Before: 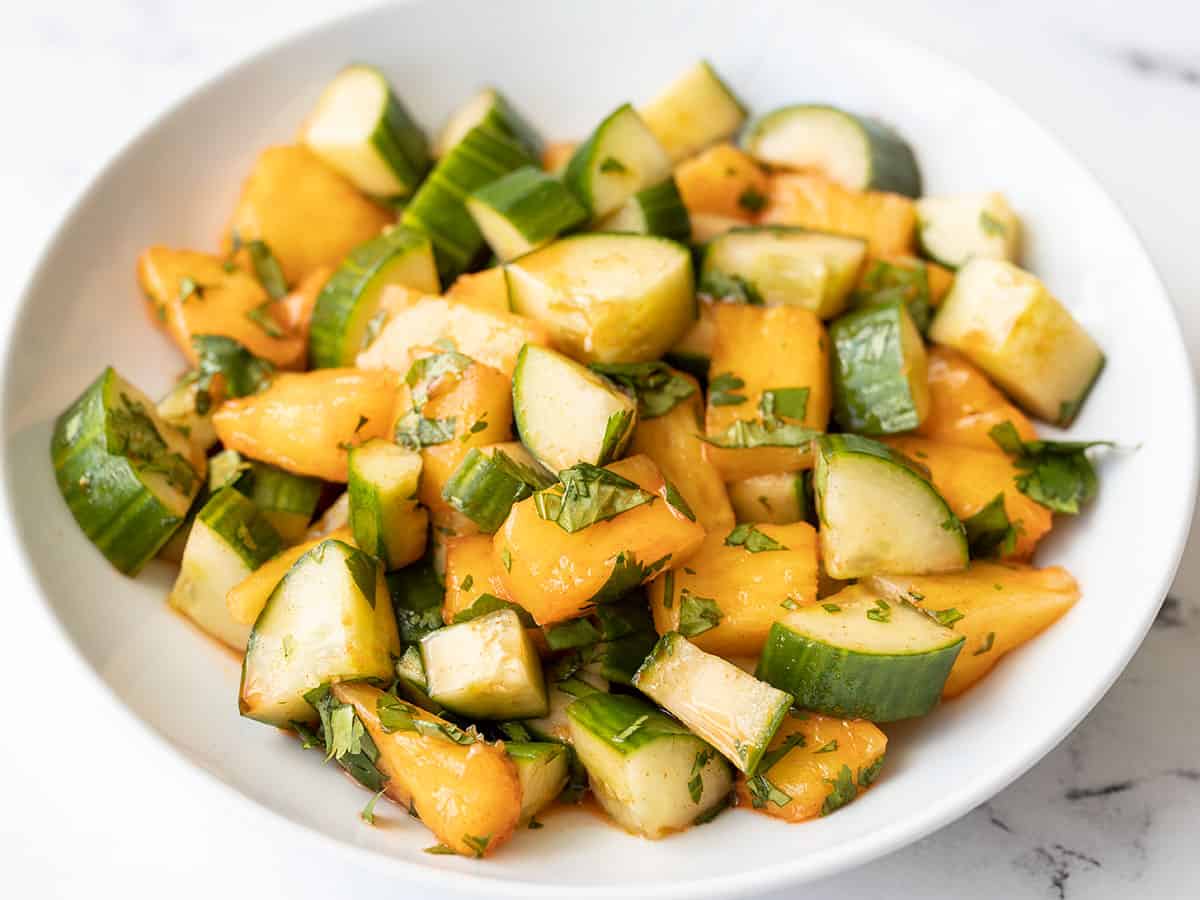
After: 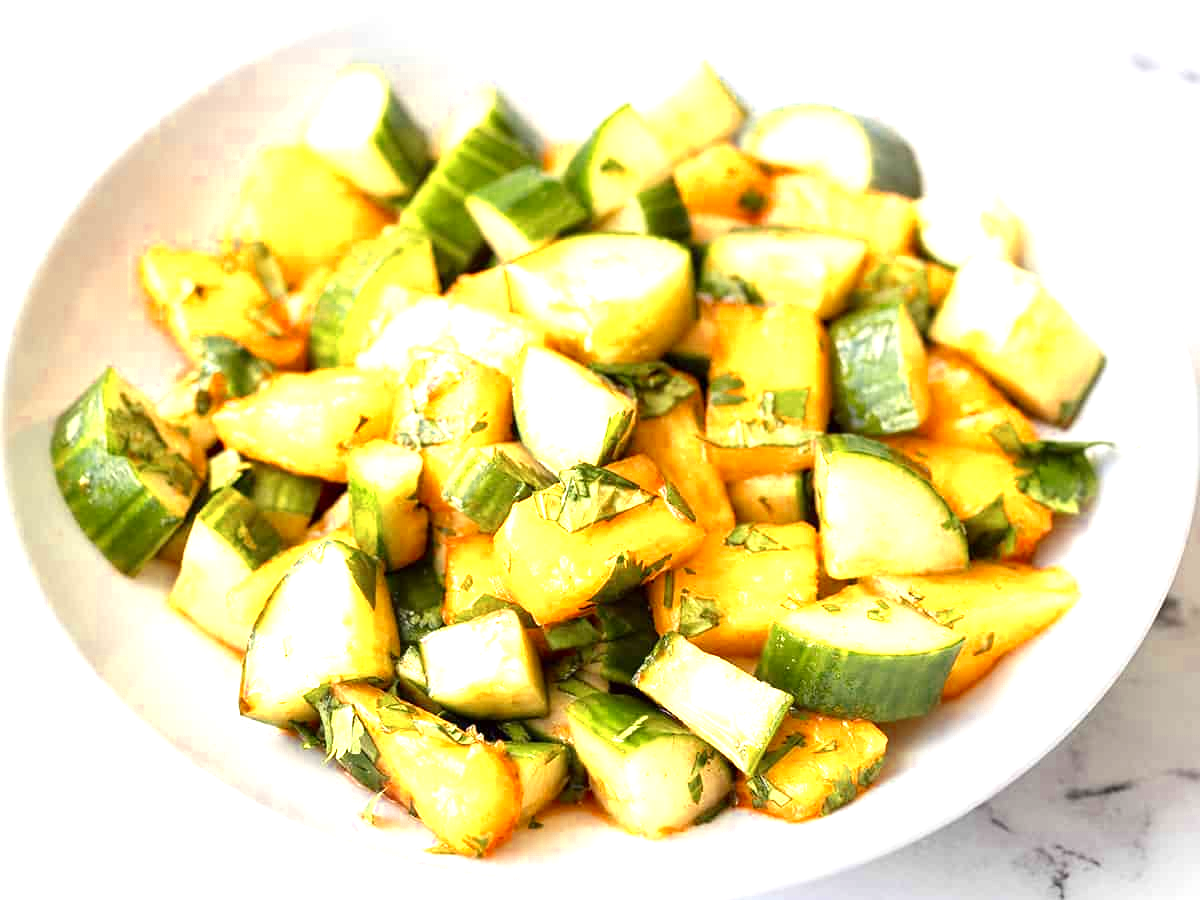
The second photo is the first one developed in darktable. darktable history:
color zones: curves: ch0 [(0.004, 0.305) (0.261, 0.623) (0.389, 0.399) (0.708, 0.571) (0.947, 0.34)]; ch1 [(0.025, 0.645) (0.229, 0.584) (0.326, 0.551) (0.484, 0.262) (0.757, 0.643)]
exposure: exposure 0.645 EV, compensate highlight preservation false
